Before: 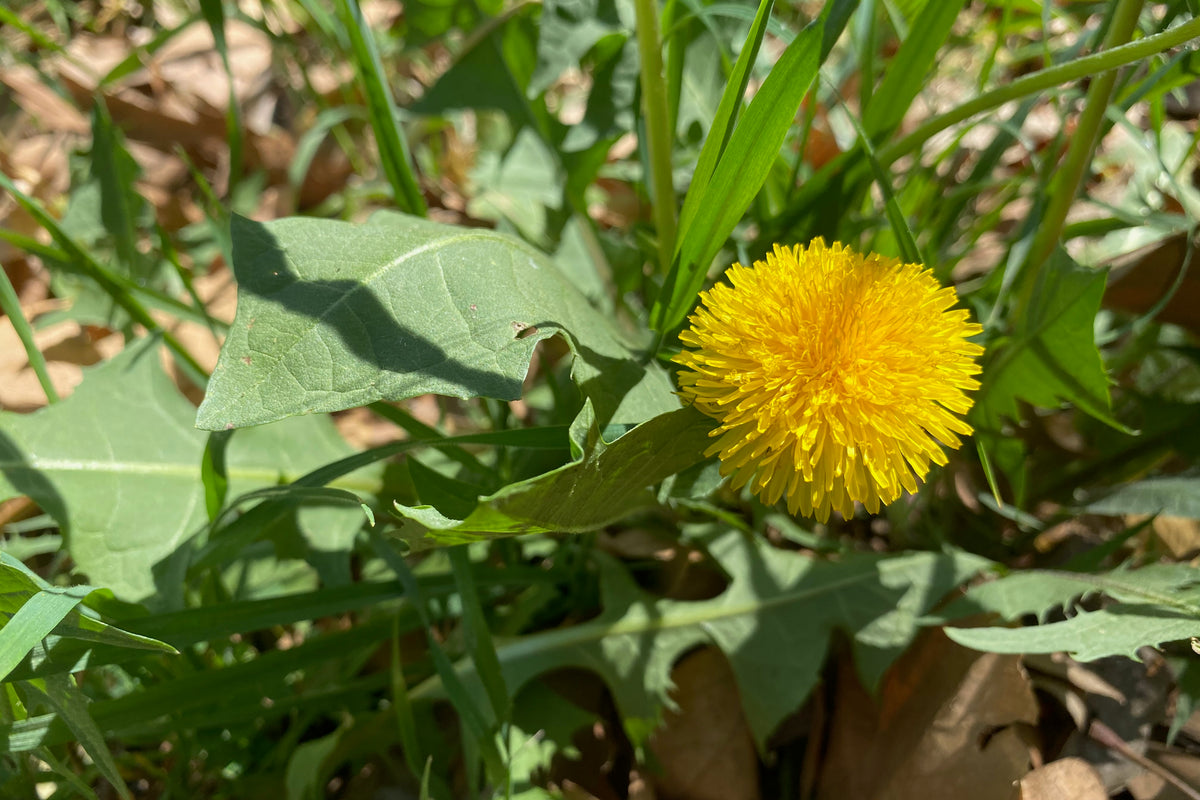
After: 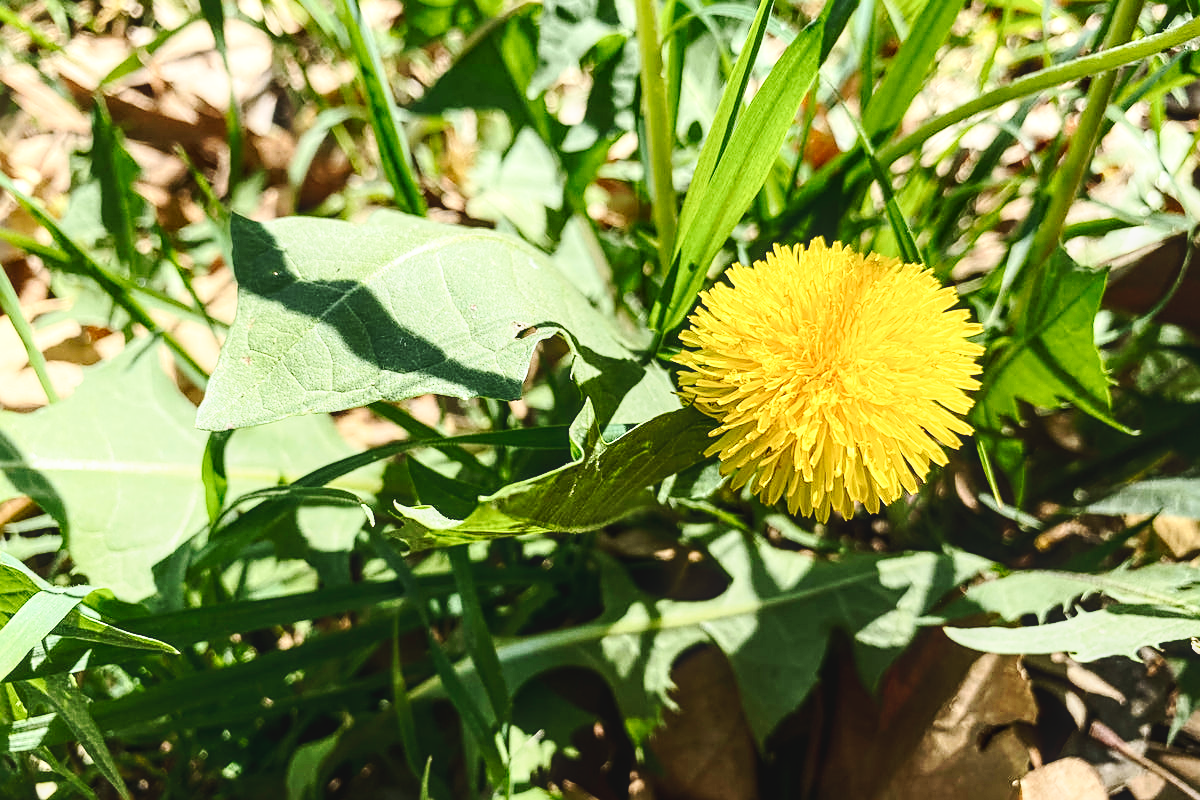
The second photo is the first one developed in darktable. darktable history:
contrast brightness saturation: contrast 0.276
sharpen: radius 1.936
tone curve: curves: ch0 [(0, 0.046) (0.037, 0.056) (0.176, 0.162) (0.33, 0.331) (0.432, 0.475) (0.601, 0.665) (0.843, 0.876) (1, 1)]; ch1 [(0, 0) (0.339, 0.349) (0.445, 0.42) (0.476, 0.47) (0.497, 0.492) (0.523, 0.514) (0.557, 0.558) (0.632, 0.615) (0.728, 0.746) (1, 1)]; ch2 [(0, 0) (0.327, 0.324) (0.417, 0.44) (0.46, 0.453) (0.502, 0.495) (0.526, 0.52) (0.54, 0.55) (0.606, 0.626) (0.745, 0.704) (1, 1)], preserve colors none
base curve: curves: ch0 [(0, 0) (0.557, 0.834) (1, 1)], preserve colors none
local contrast: on, module defaults
